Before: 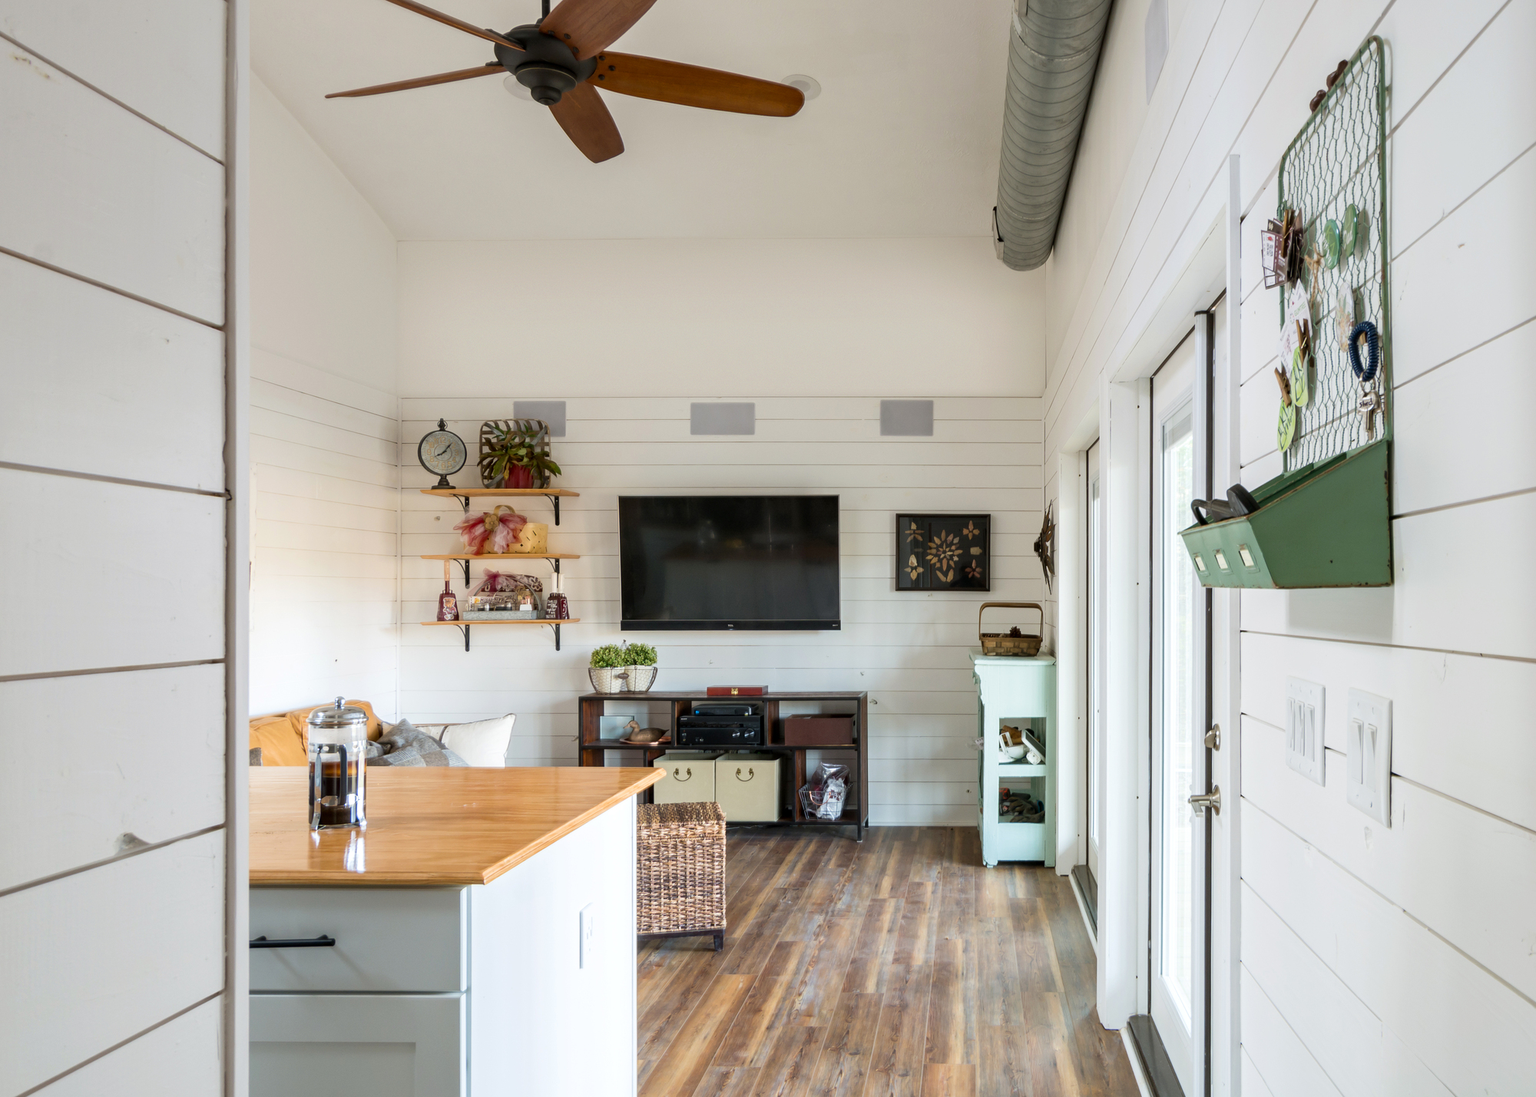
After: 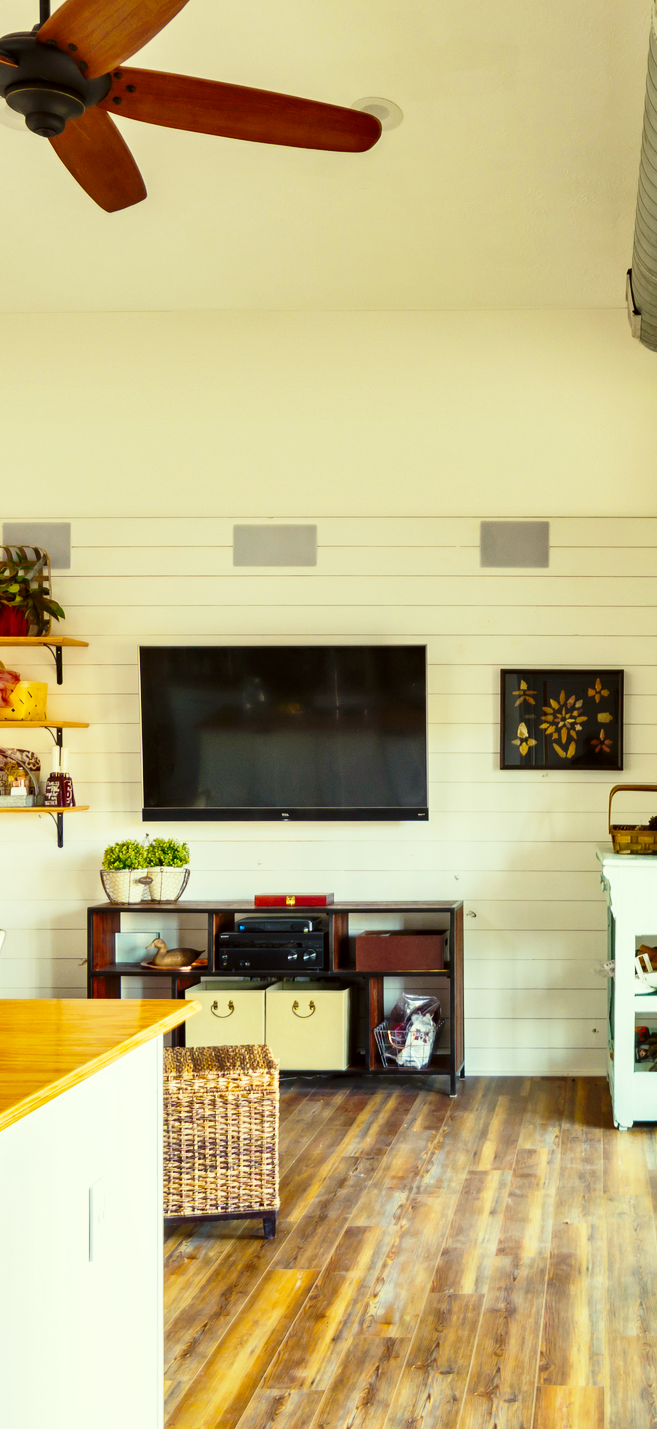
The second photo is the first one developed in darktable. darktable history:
base curve: curves: ch0 [(0, 0) (0.028, 0.03) (0.121, 0.232) (0.46, 0.748) (0.859, 0.968) (1, 1)], preserve colors none
color correction: highlights a* -2.81, highlights b* -1.96, shadows a* 2.25, shadows b* 2.93
crop: left 33.315%, right 33.816%
color balance rgb: highlights gain › chroma 8.015%, highlights gain › hue 86.24°, linear chroma grading › global chroma 0.417%, perceptual saturation grading › global saturation 29.704%
shadows and highlights: shadows 61.12, soften with gaussian
